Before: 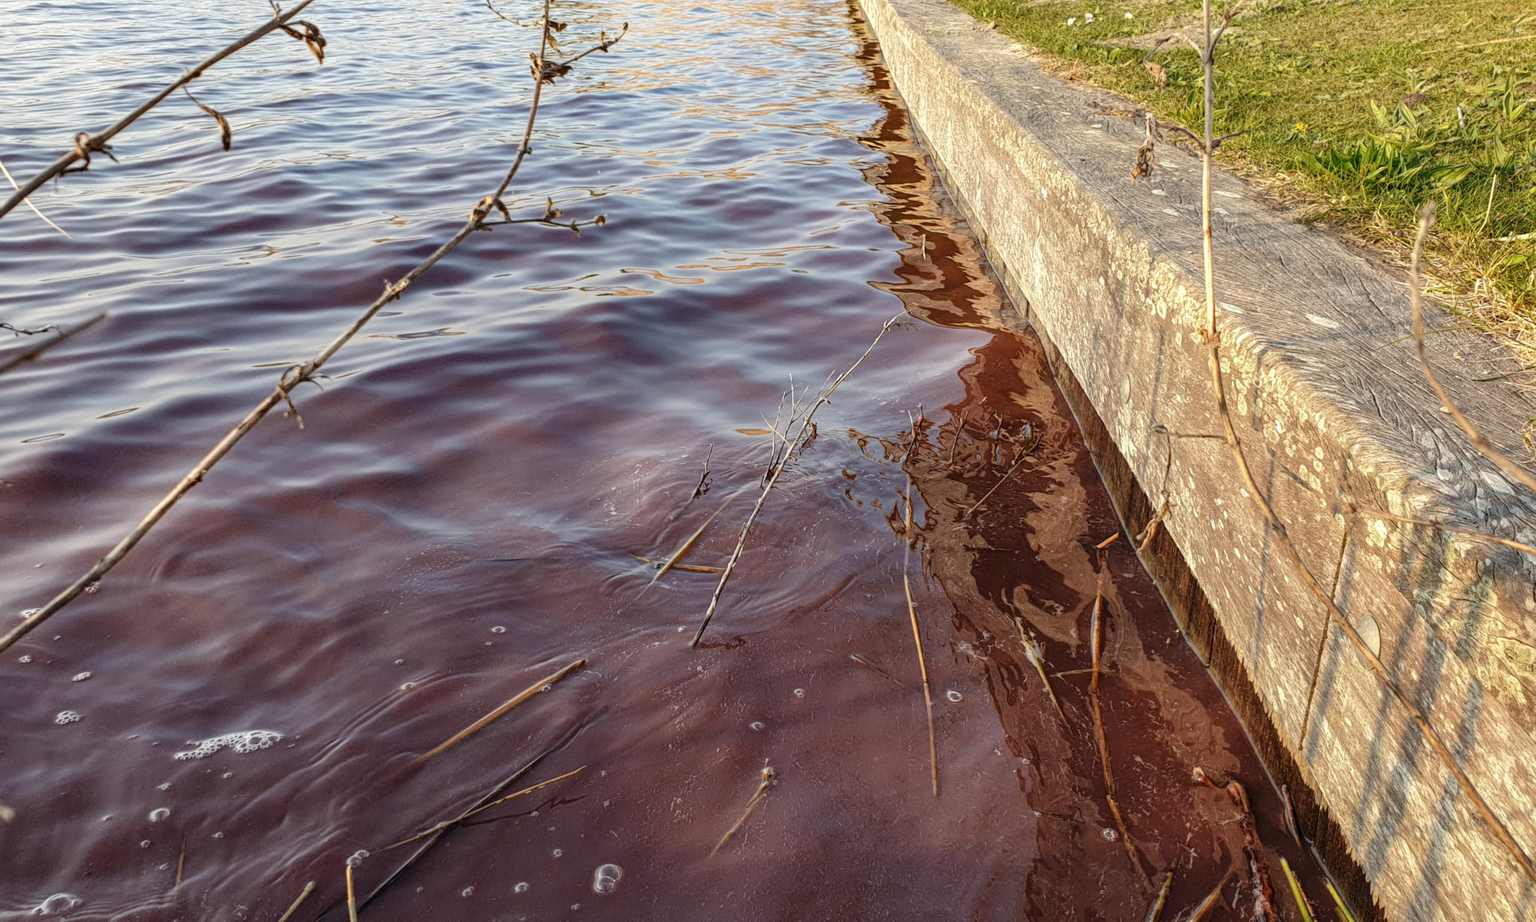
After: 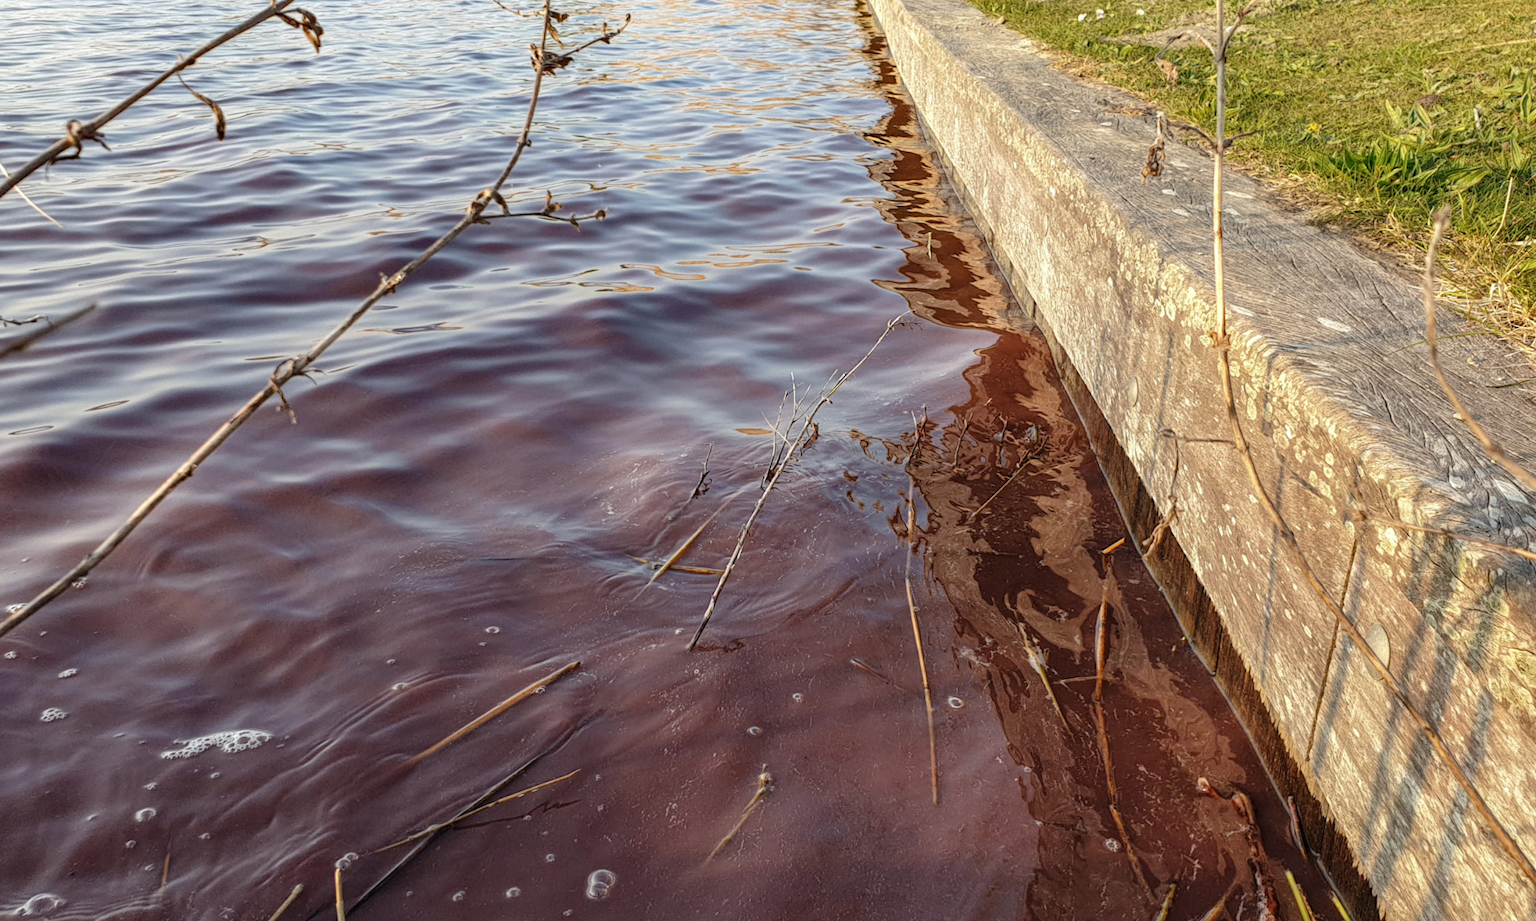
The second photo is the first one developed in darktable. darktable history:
shadows and highlights: radius 334.22, shadows 63.37, highlights 5.69, compress 88.07%, shadows color adjustment 99.16%, highlights color adjustment 0.223%, soften with gaussian
crop and rotate: angle -0.599°
